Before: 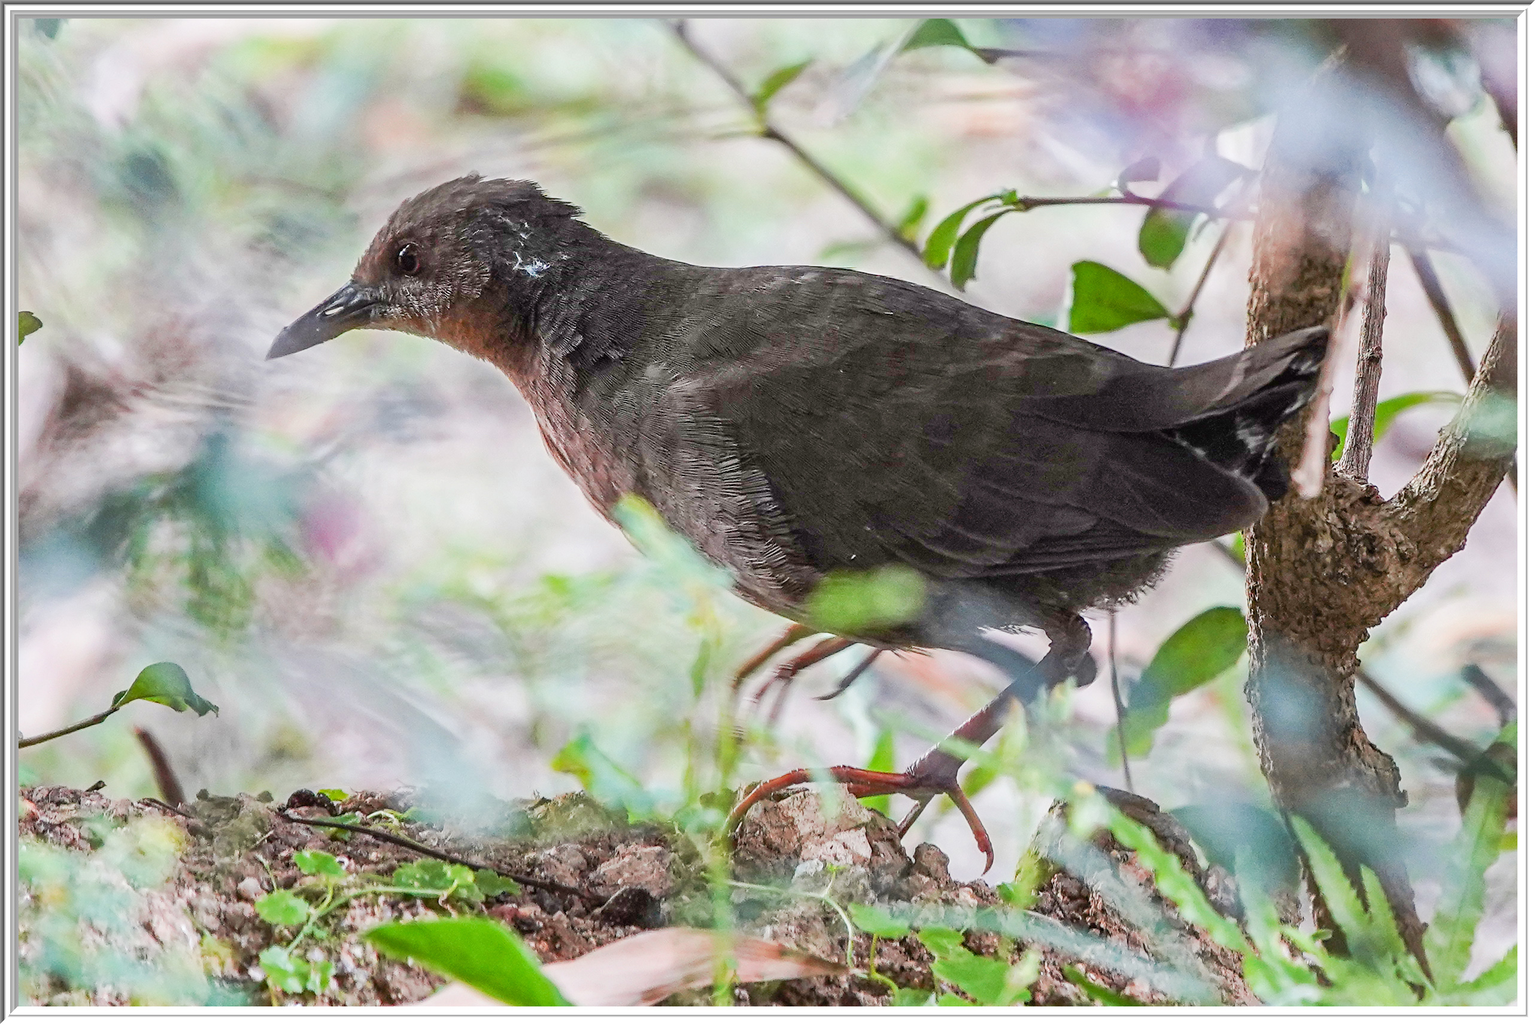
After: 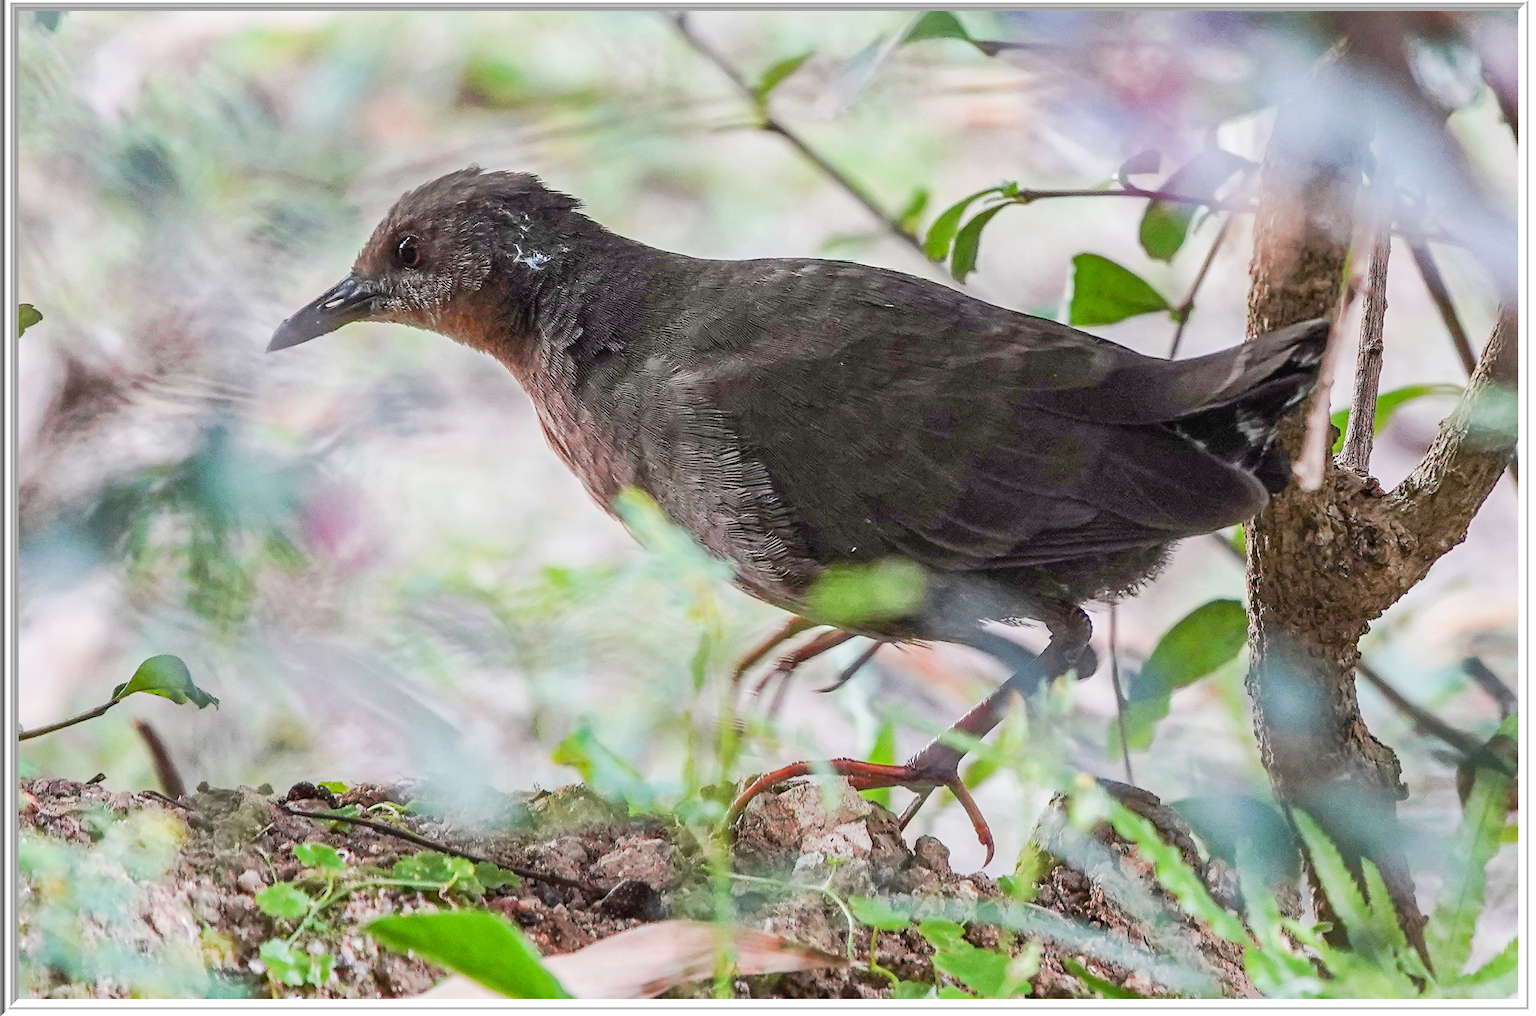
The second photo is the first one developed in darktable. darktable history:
crop: top 0.817%, right 0.036%
